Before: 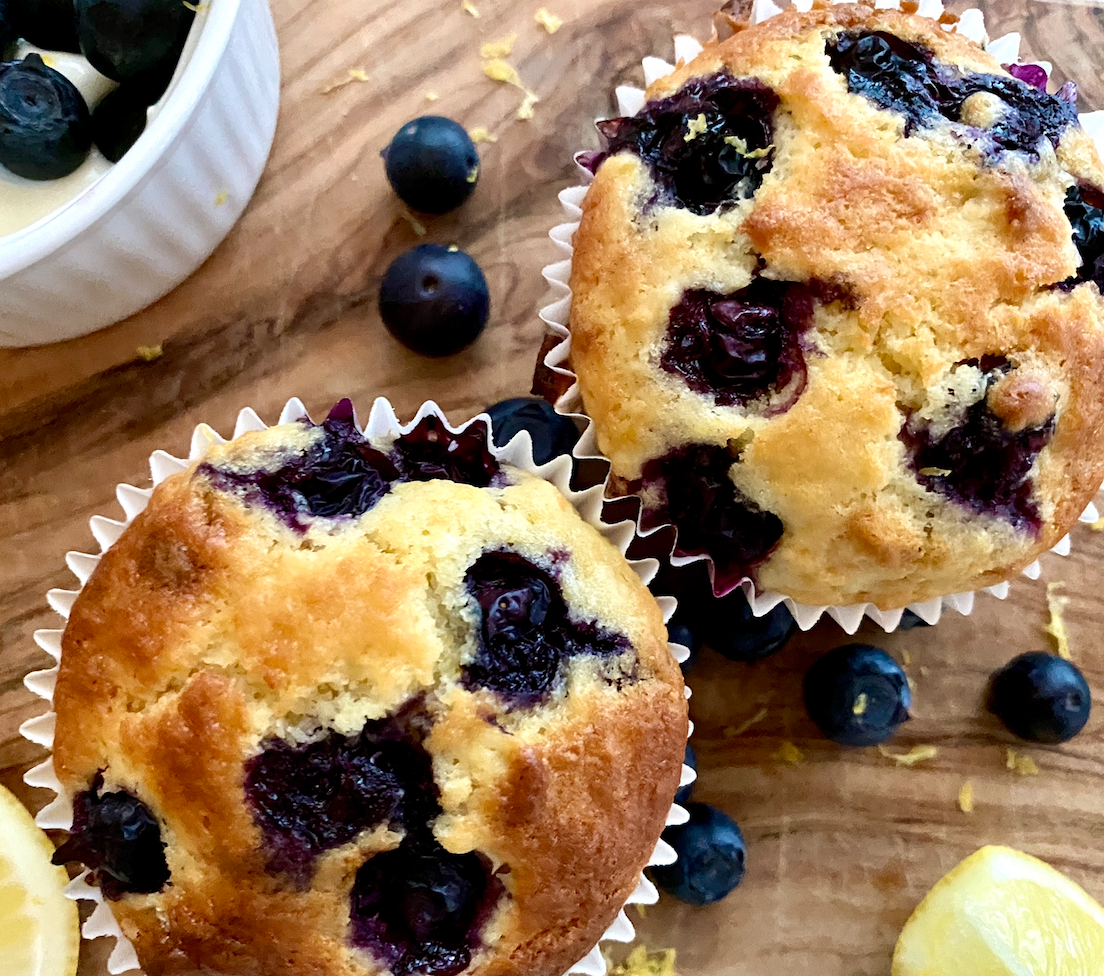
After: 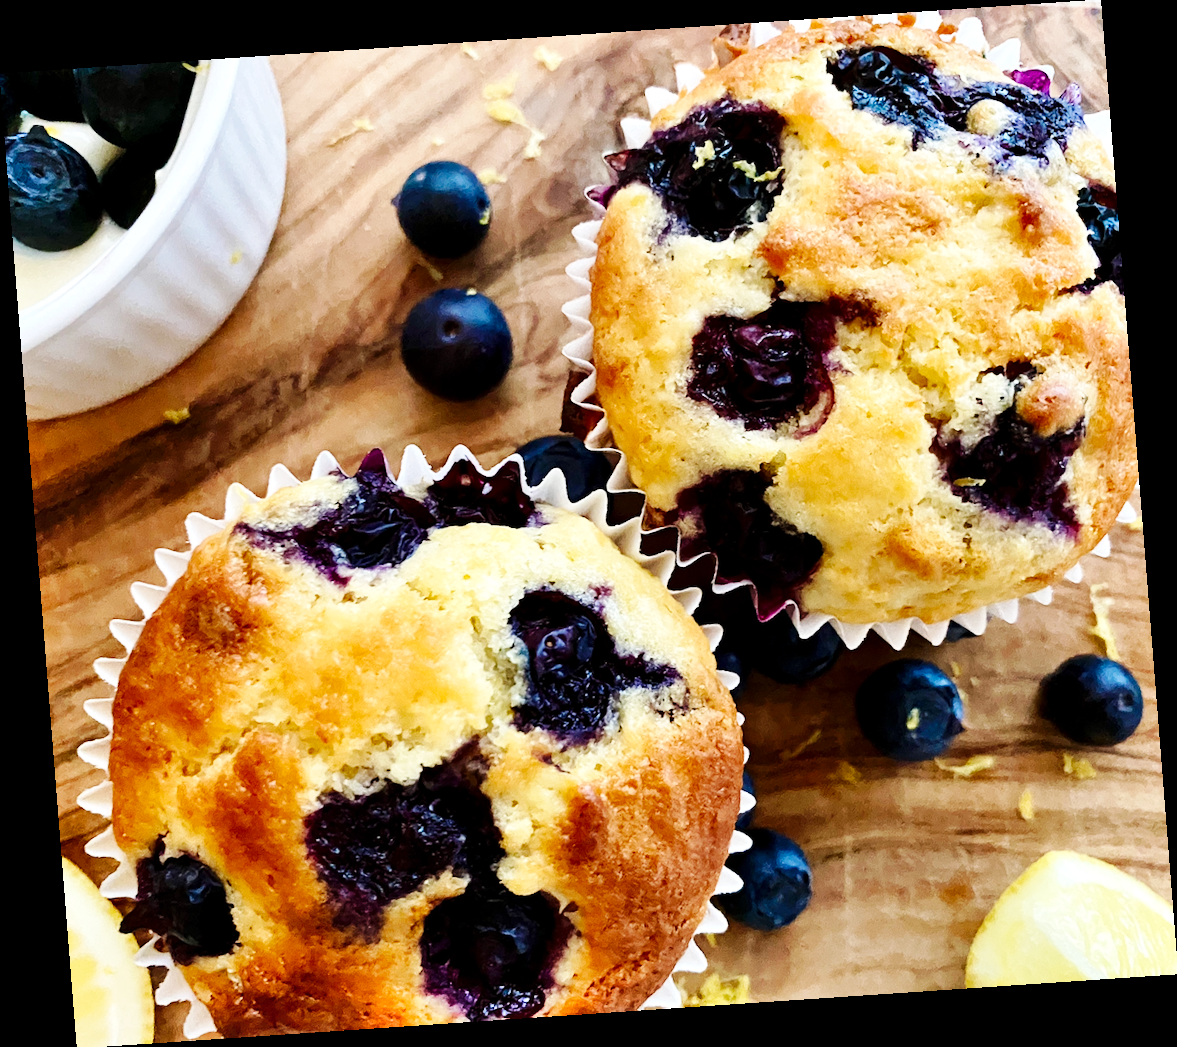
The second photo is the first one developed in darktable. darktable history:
shadows and highlights: white point adjustment 0.05, highlights color adjustment 55.9%, soften with gaussian
rotate and perspective: rotation -4.2°, shear 0.006, automatic cropping off
base curve: curves: ch0 [(0, 0) (0.032, 0.025) (0.121, 0.166) (0.206, 0.329) (0.605, 0.79) (1, 1)], preserve colors none
